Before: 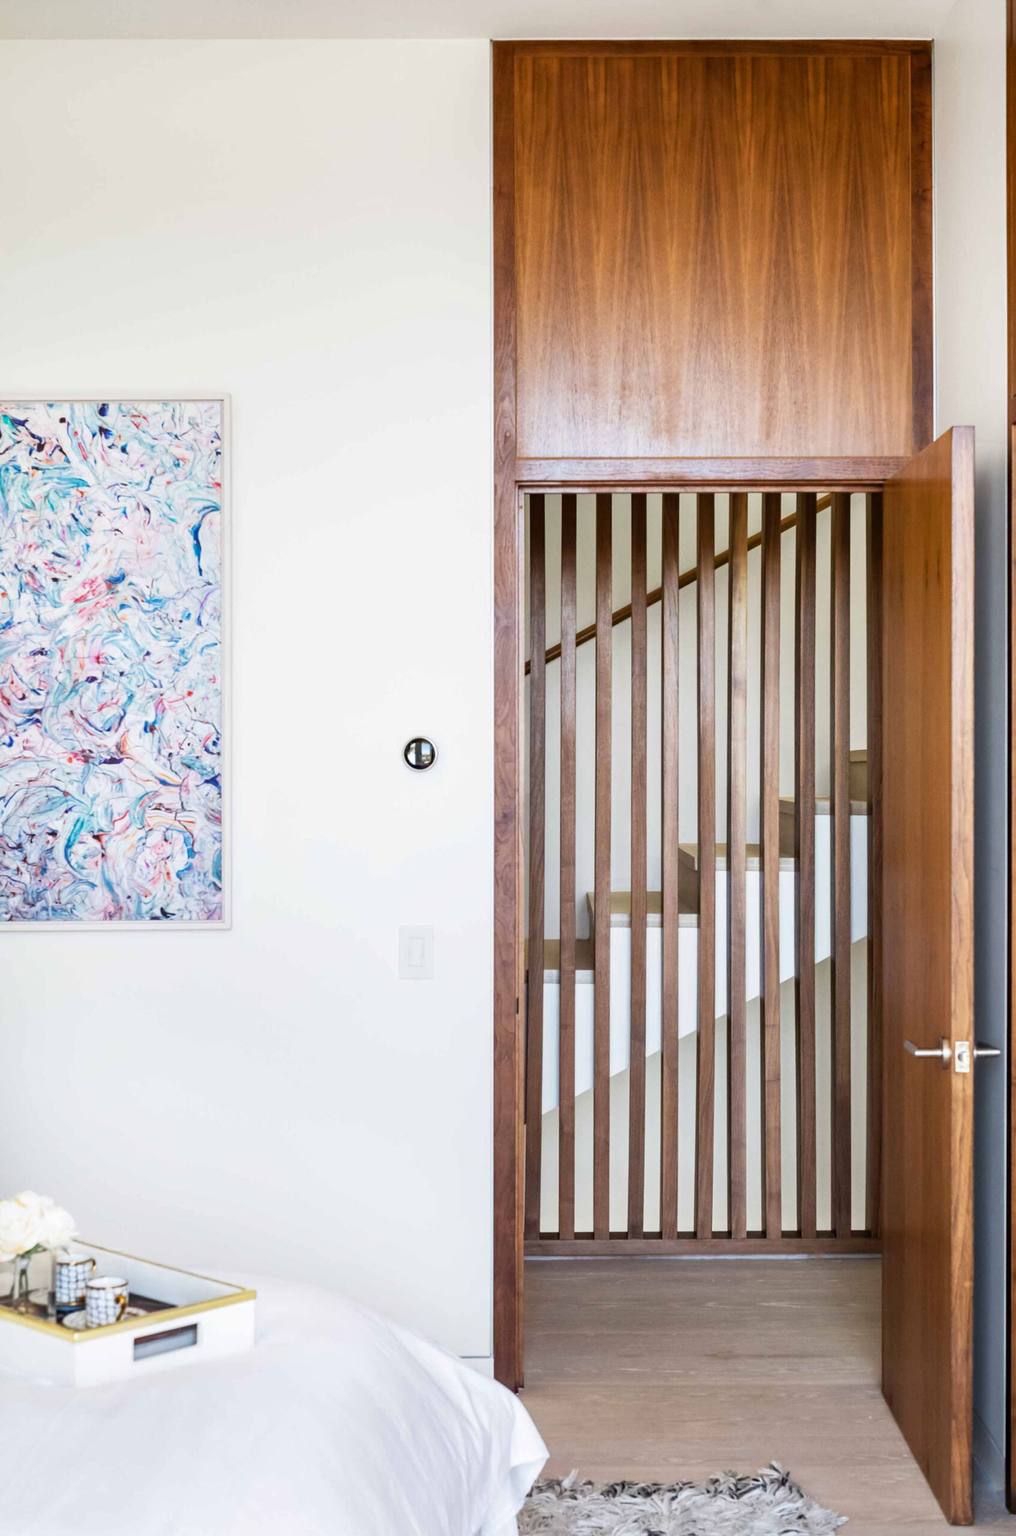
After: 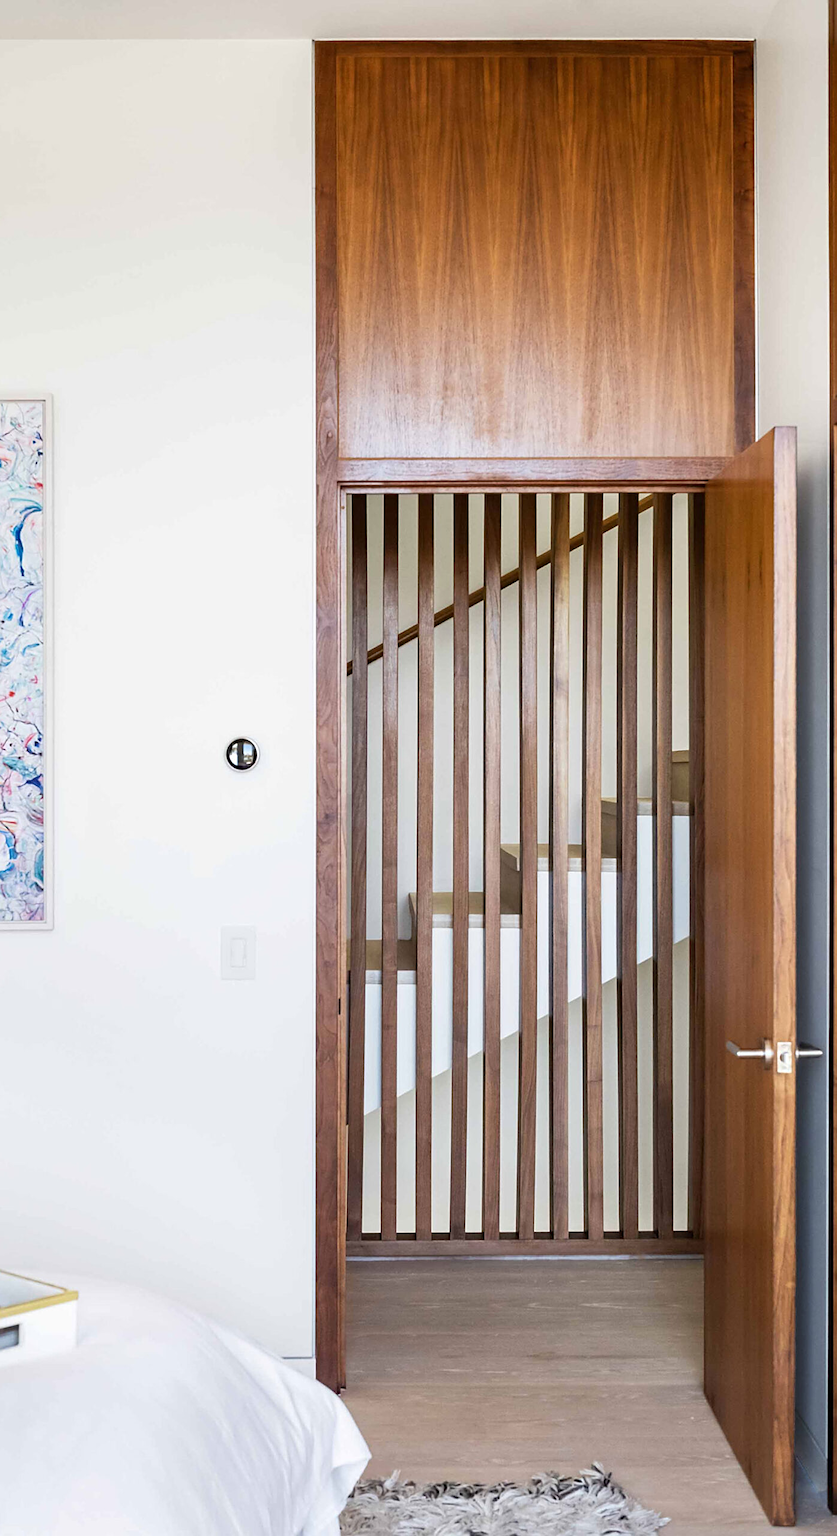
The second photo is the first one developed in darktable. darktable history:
sharpen: radius 1.967
crop: left 17.582%, bottom 0.031%
